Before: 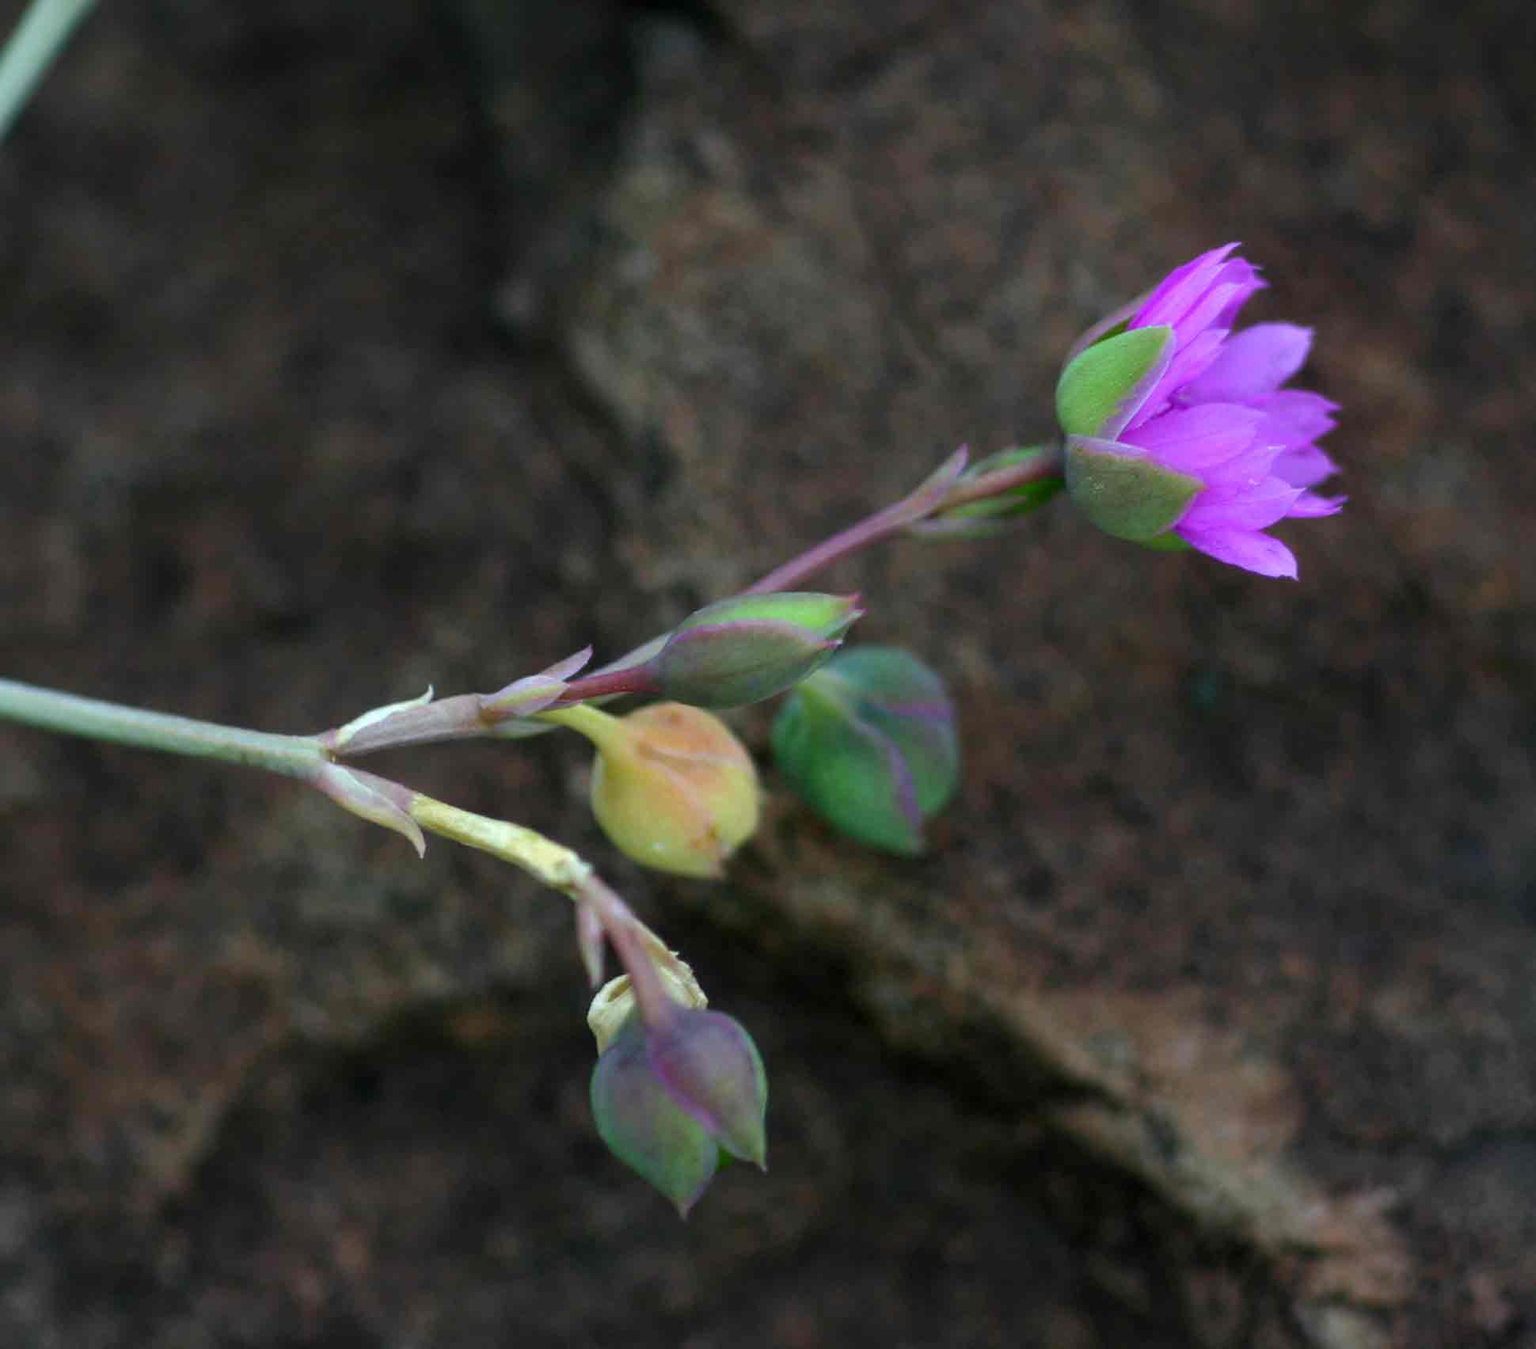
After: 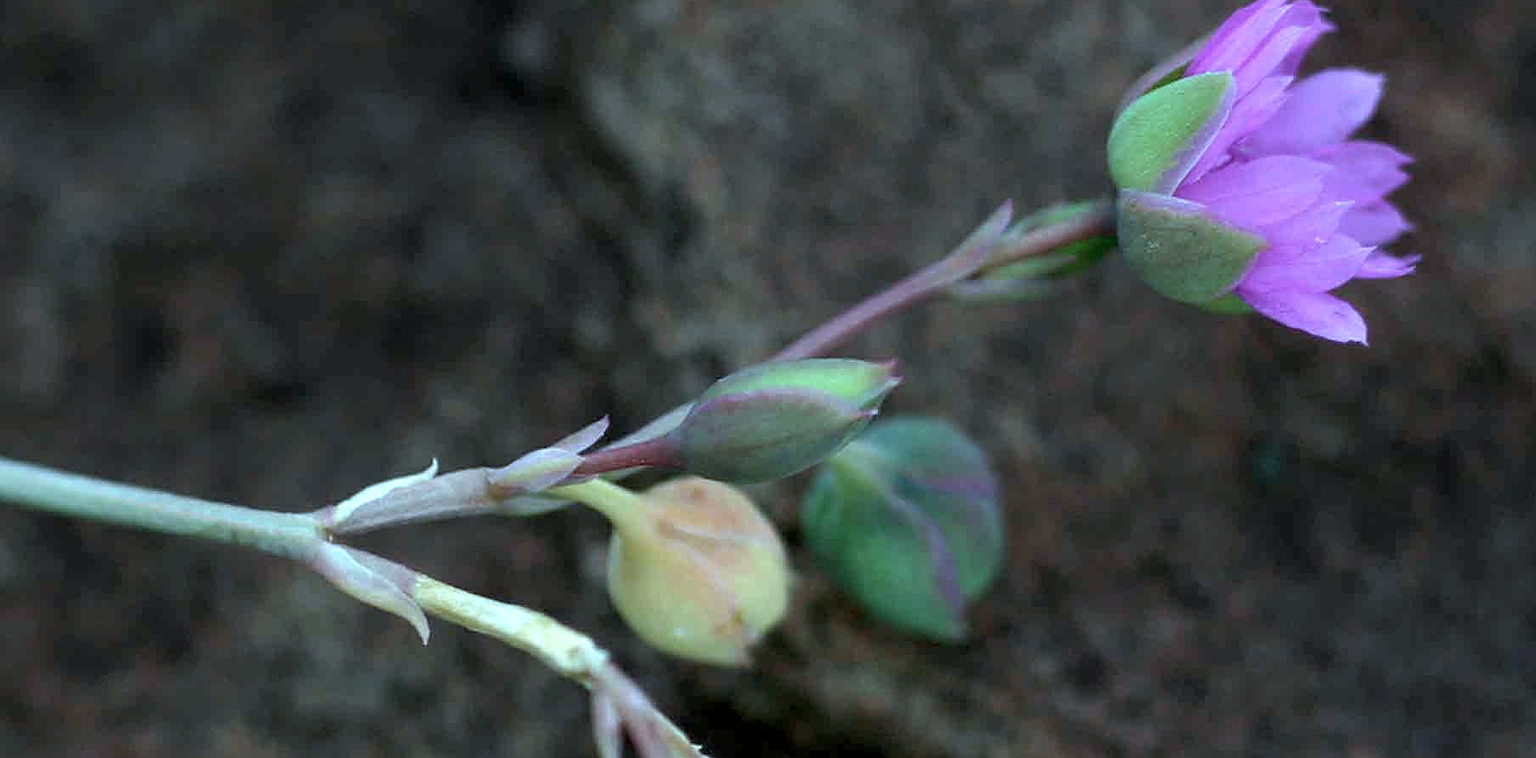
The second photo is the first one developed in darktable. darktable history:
sharpen: on, module defaults
color correction: highlights a* -12.64, highlights b* -18.1, saturation 0.7
exposure: black level correction 0.005, exposure 0.286 EV, compensate highlight preservation false
crop: left 1.744%, top 19.225%, right 5.069%, bottom 28.357%
